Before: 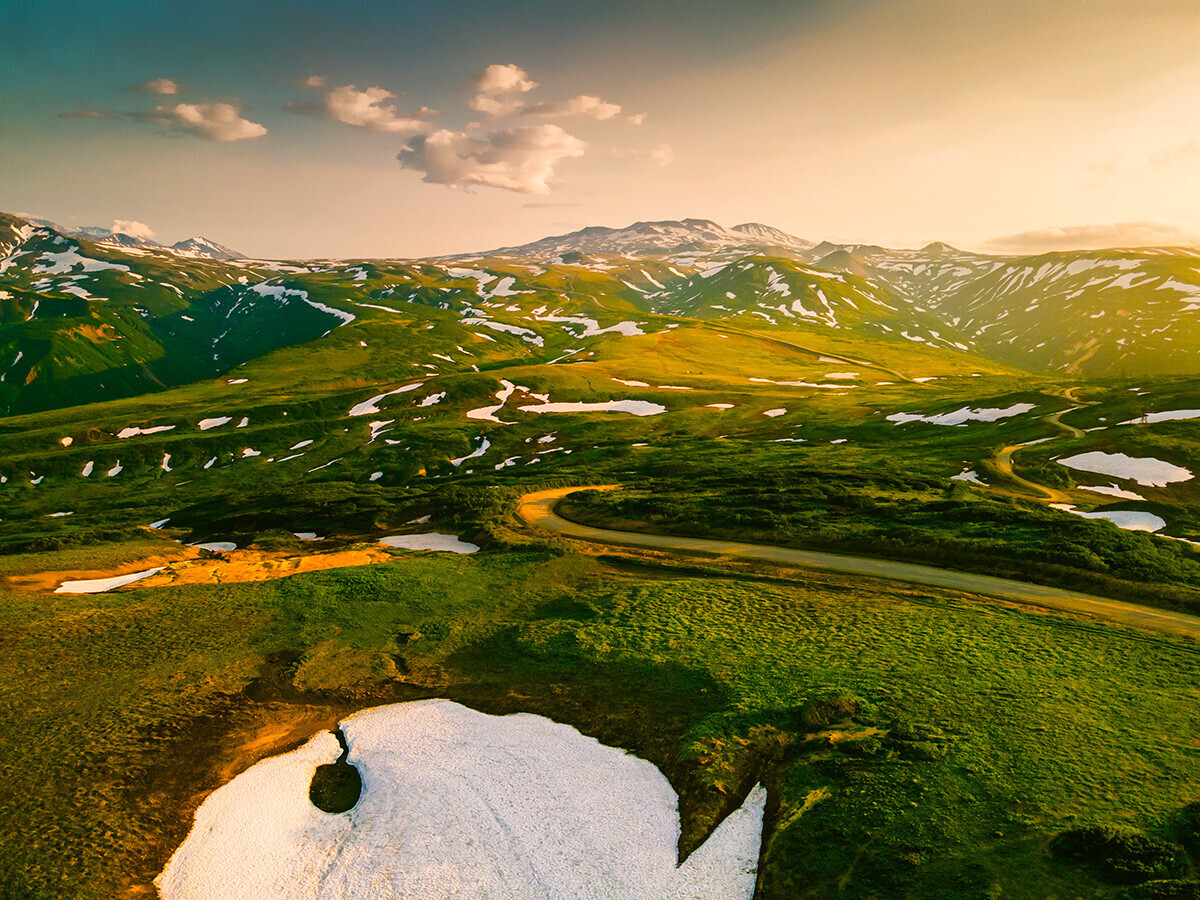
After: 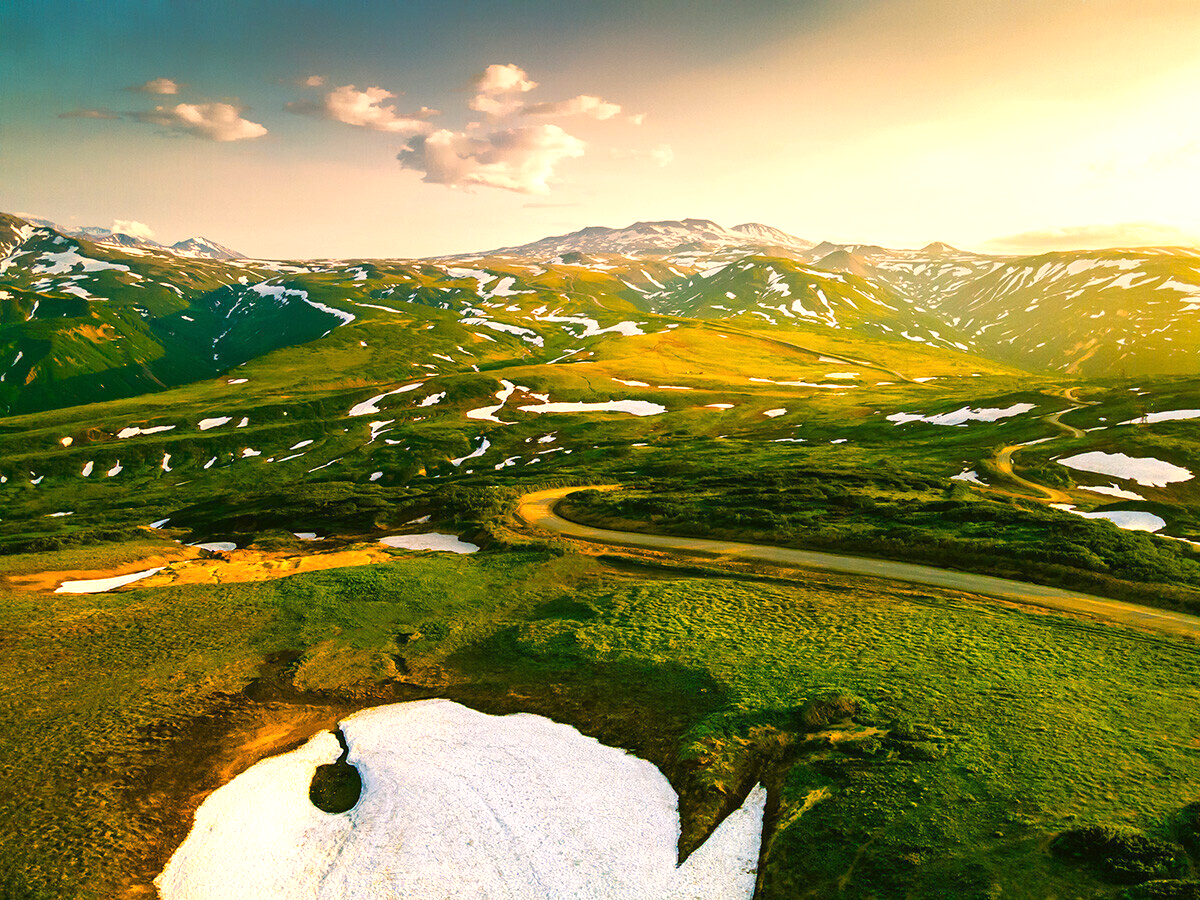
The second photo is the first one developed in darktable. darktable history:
exposure: exposure 0.641 EV, compensate exposure bias true, compensate highlight preservation false
